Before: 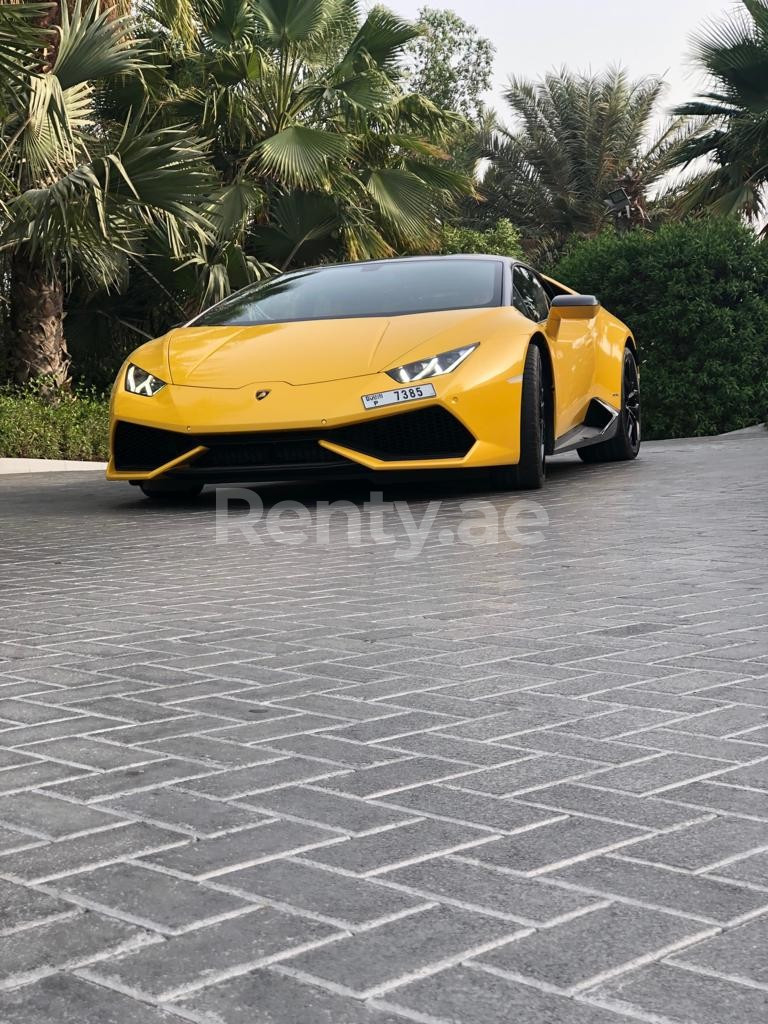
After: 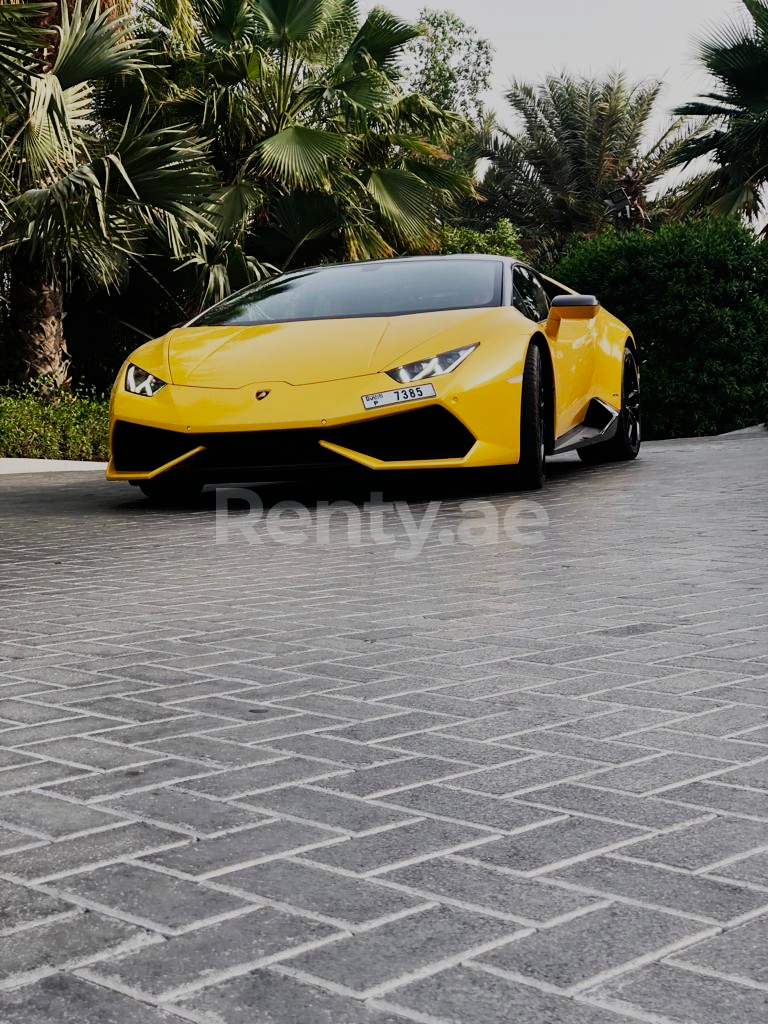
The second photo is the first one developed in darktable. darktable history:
sigmoid: contrast 1.81, skew -0.21, preserve hue 0%, red attenuation 0.1, red rotation 0.035, green attenuation 0.1, green rotation -0.017, blue attenuation 0.15, blue rotation -0.052, base primaries Rec2020
shadows and highlights: radius 121.13, shadows 21.4, white point adjustment -9.72, highlights -14.39, soften with gaussian
